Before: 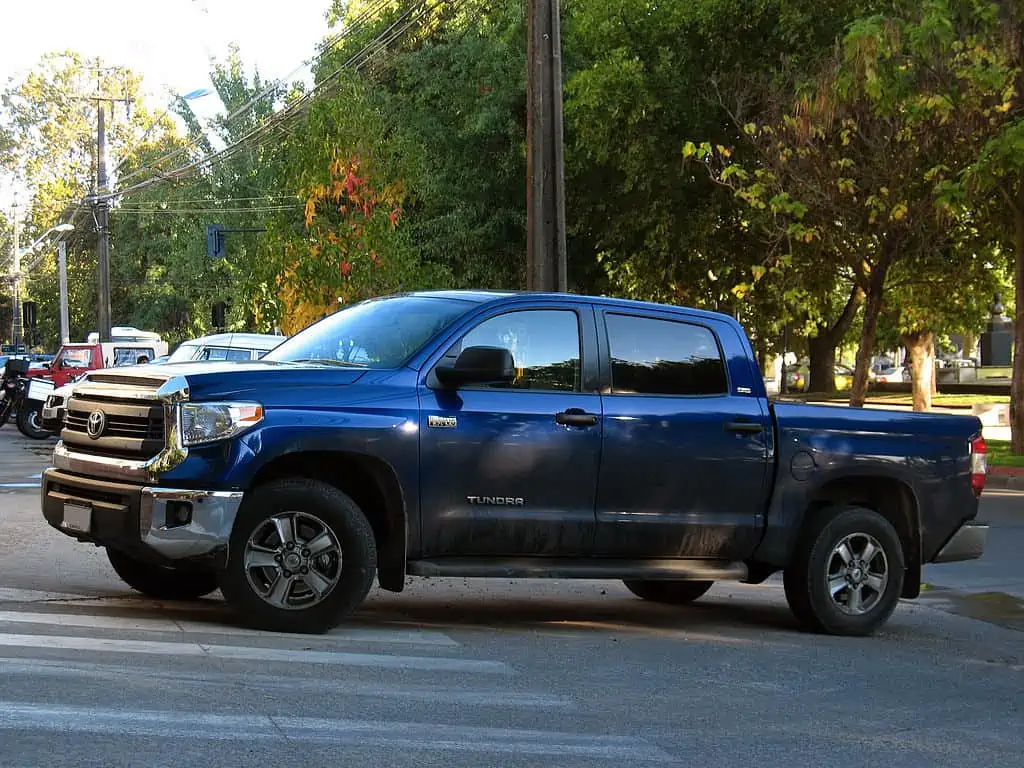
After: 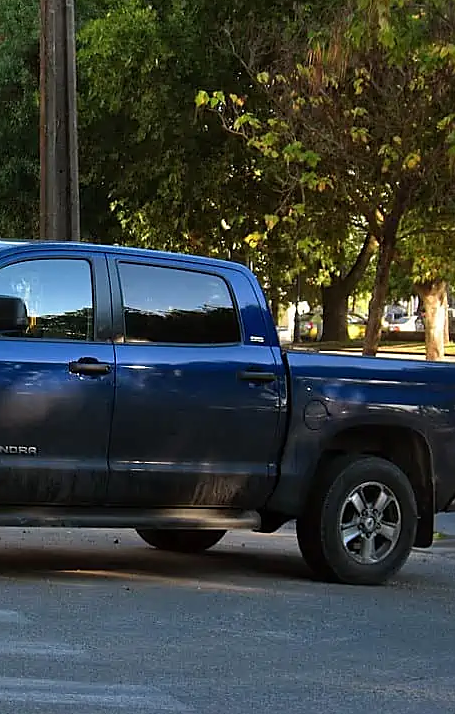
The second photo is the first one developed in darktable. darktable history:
crop: left 47.628%, top 6.643%, right 7.874%
sharpen: radius 1.864, amount 0.398, threshold 1.271
